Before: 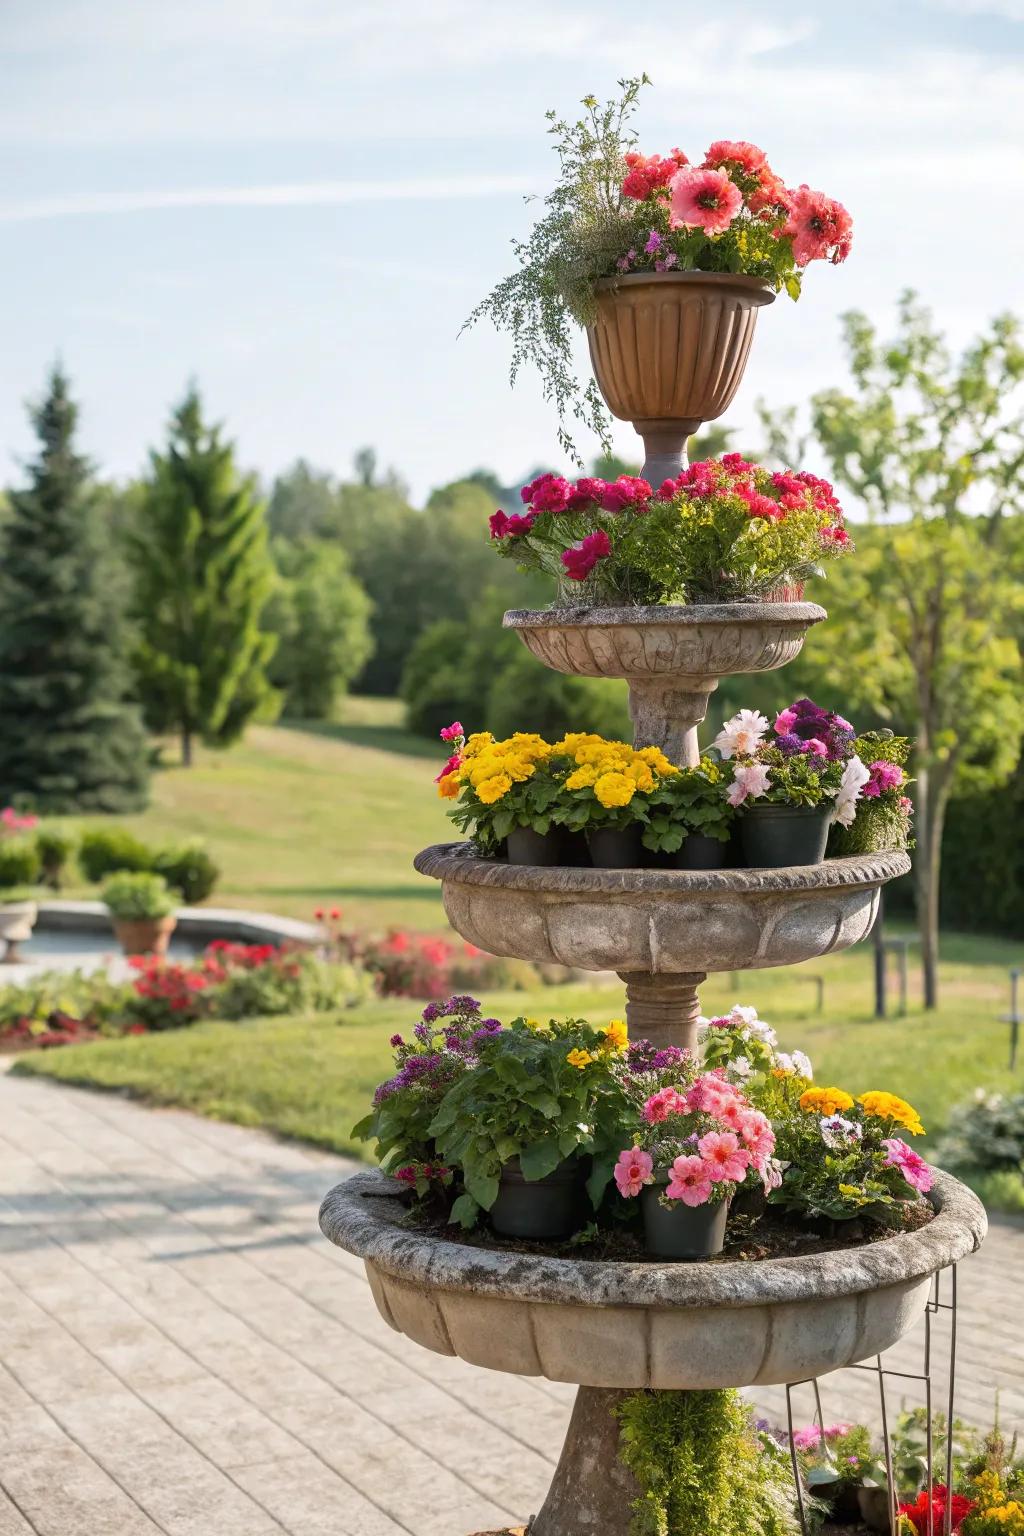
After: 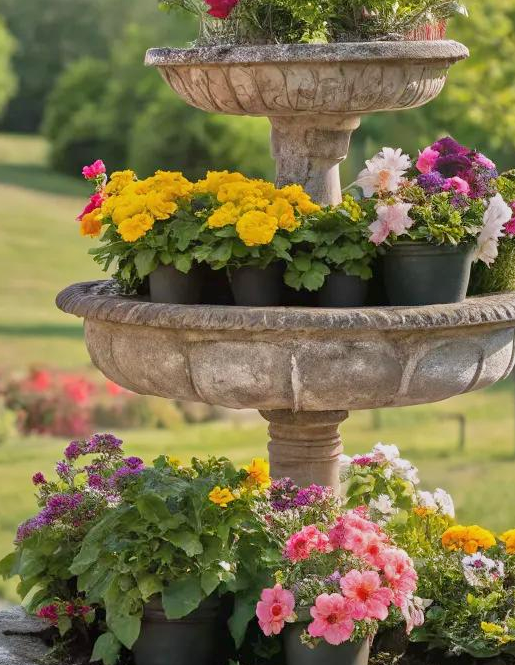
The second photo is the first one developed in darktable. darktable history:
tone equalizer: -8 EV -0.002 EV, -7 EV 0.005 EV, -6 EV -0.008 EV, -5 EV 0.007 EV, -4 EV -0.042 EV, -3 EV -0.233 EV, -2 EV -0.662 EV, -1 EV -0.983 EV, +0 EV -0.969 EV, smoothing diameter 2%, edges refinement/feathering 20, mask exposure compensation -1.57 EV, filter diffusion 5
exposure: black level correction 0, exposure 0.7 EV, compensate exposure bias true, compensate highlight preservation false
crop: left 35.03%, top 36.625%, right 14.663%, bottom 20.057%
